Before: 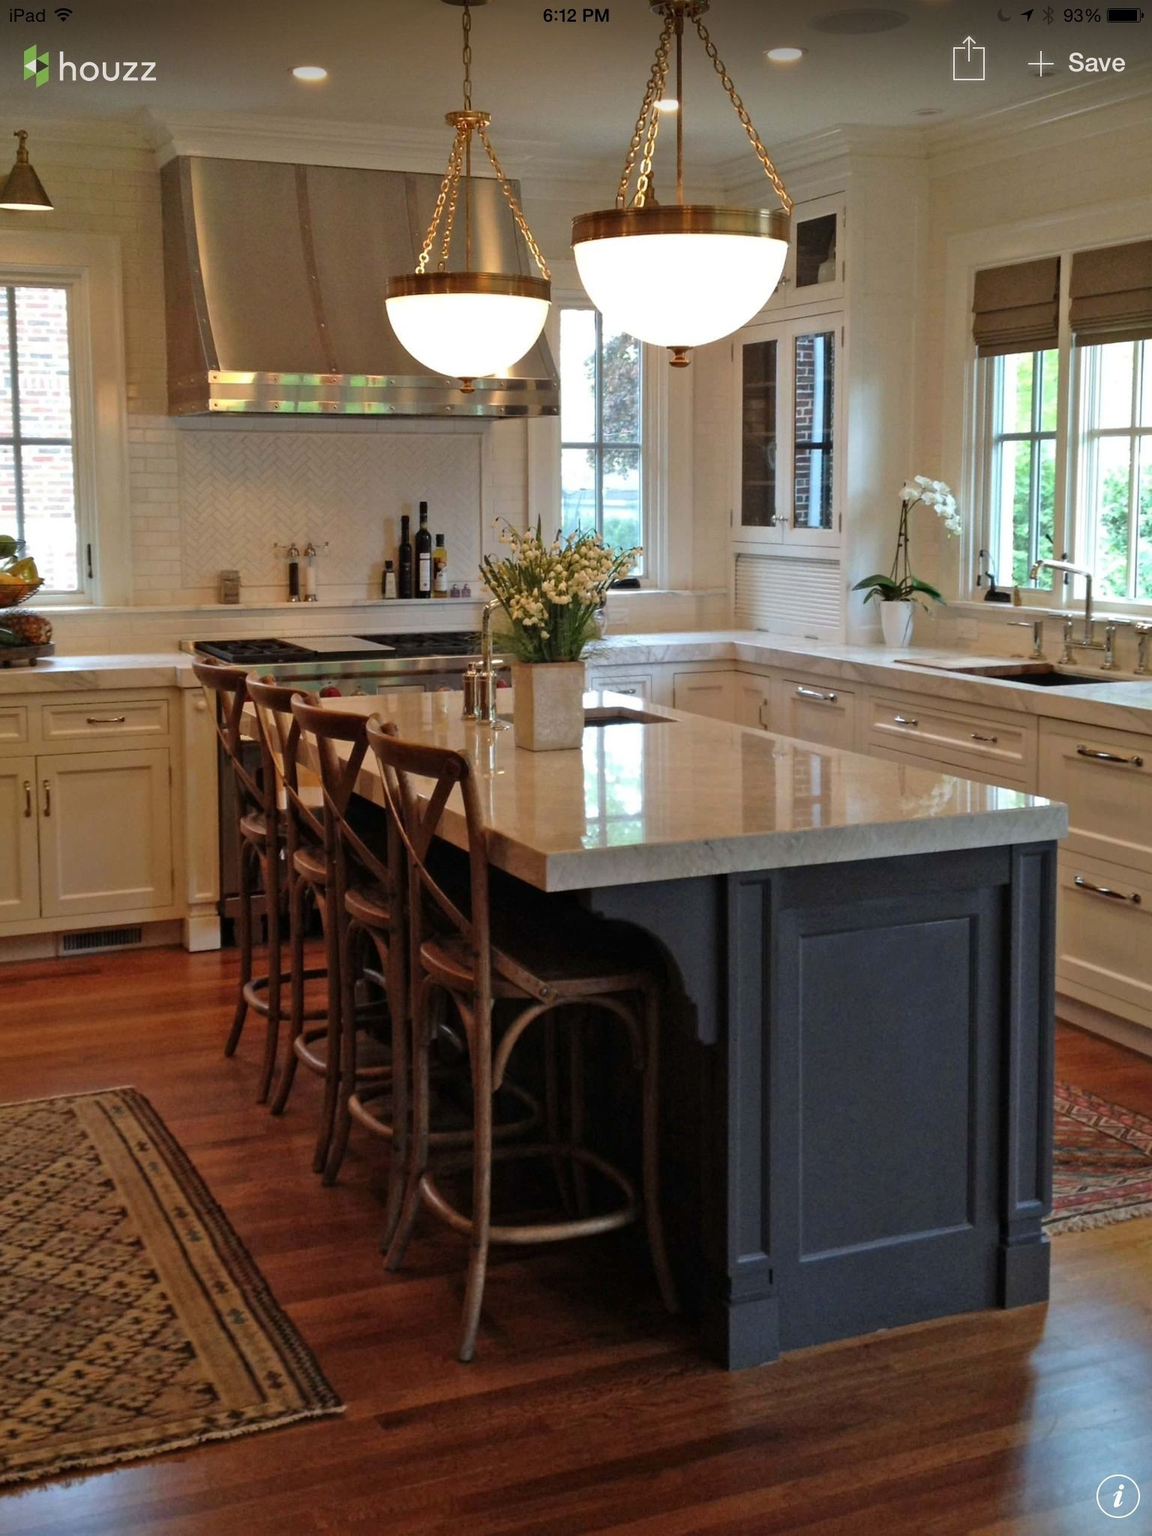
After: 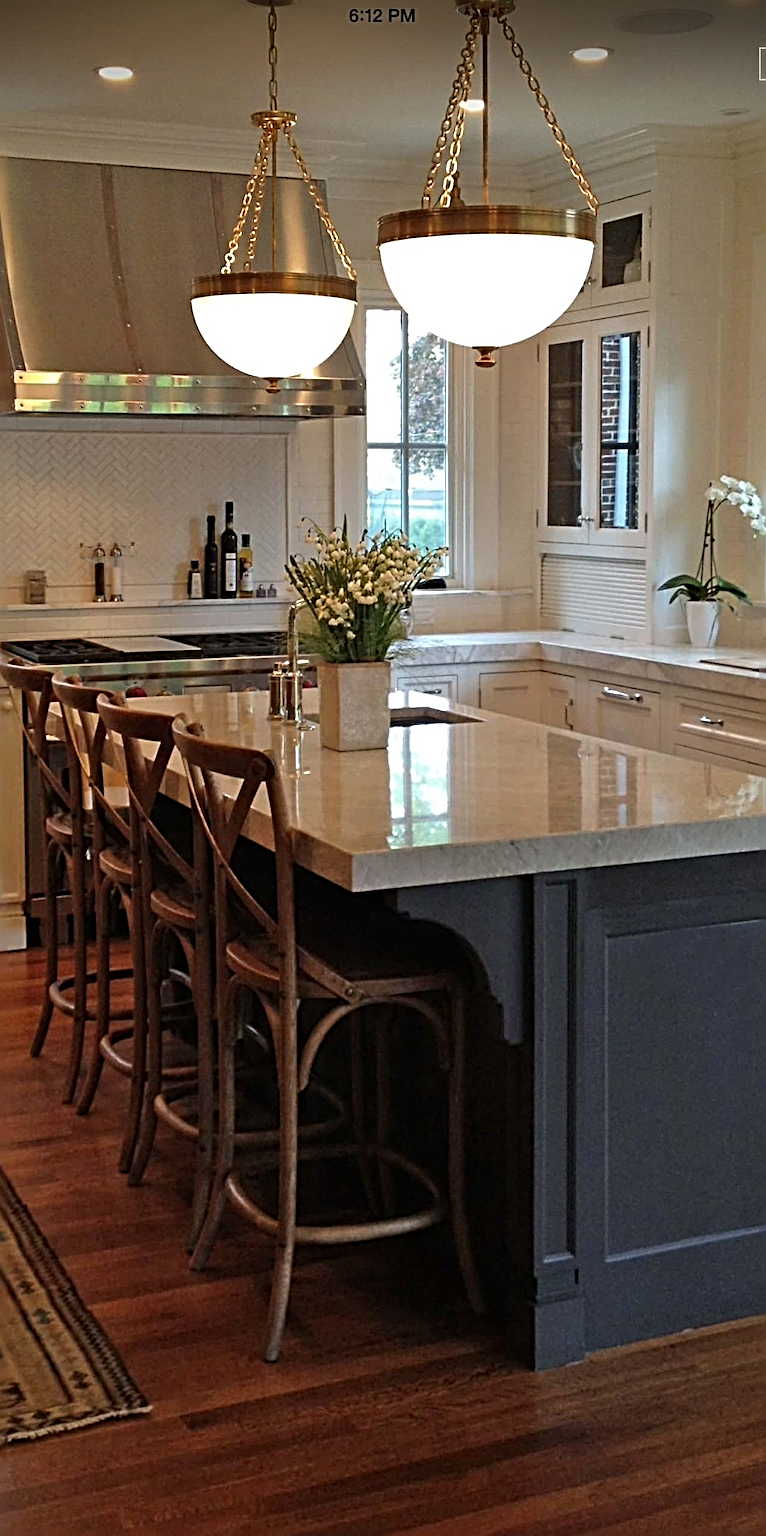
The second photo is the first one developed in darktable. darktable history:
sharpen: radius 3.69, amount 0.928
crop: left 16.899%, right 16.556%
